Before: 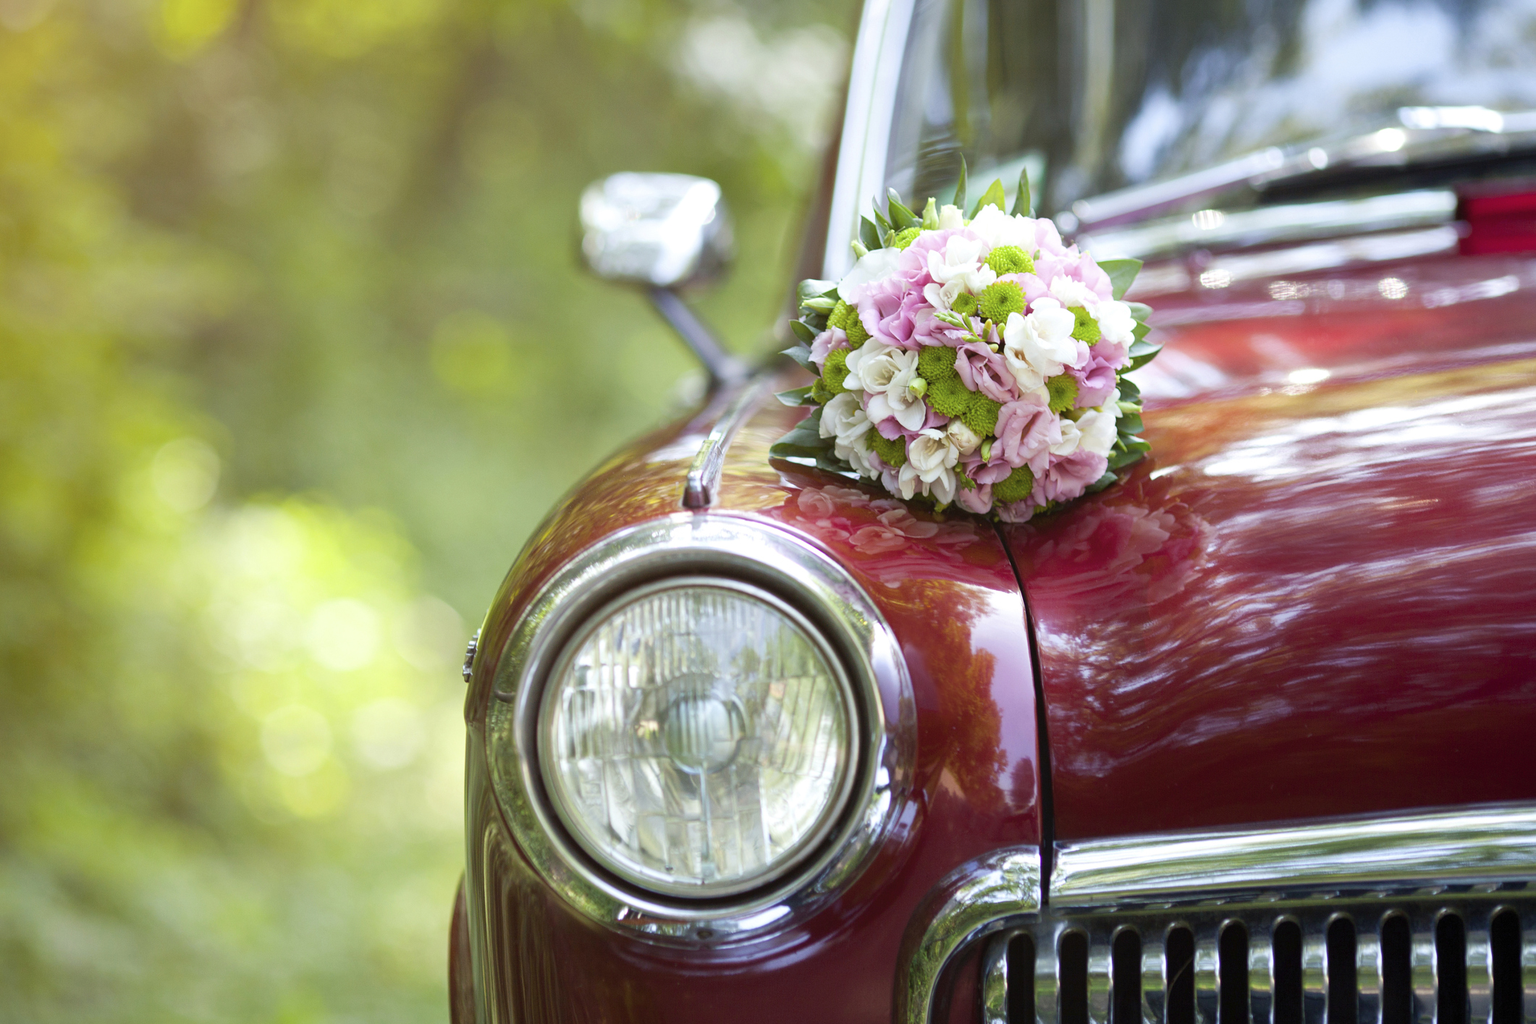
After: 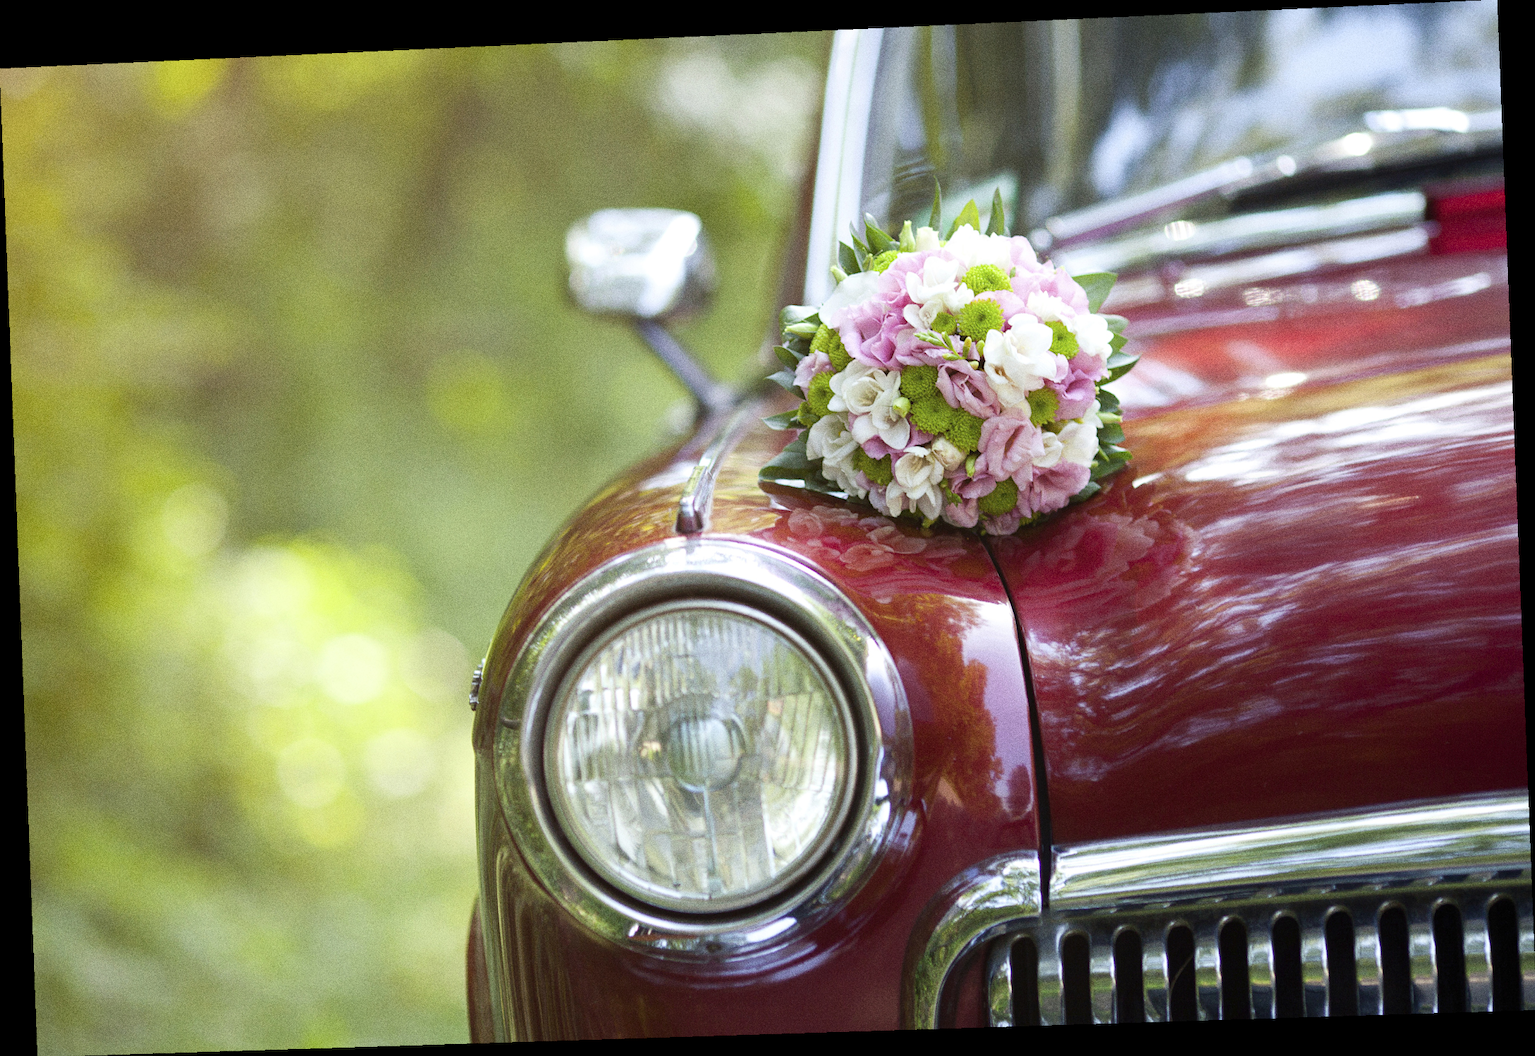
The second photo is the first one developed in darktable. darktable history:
rotate and perspective: rotation -2.22°, lens shift (horizontal) -0.022, automatic cropping off
grain: coarseness 0.09 ISO, strength 40%
